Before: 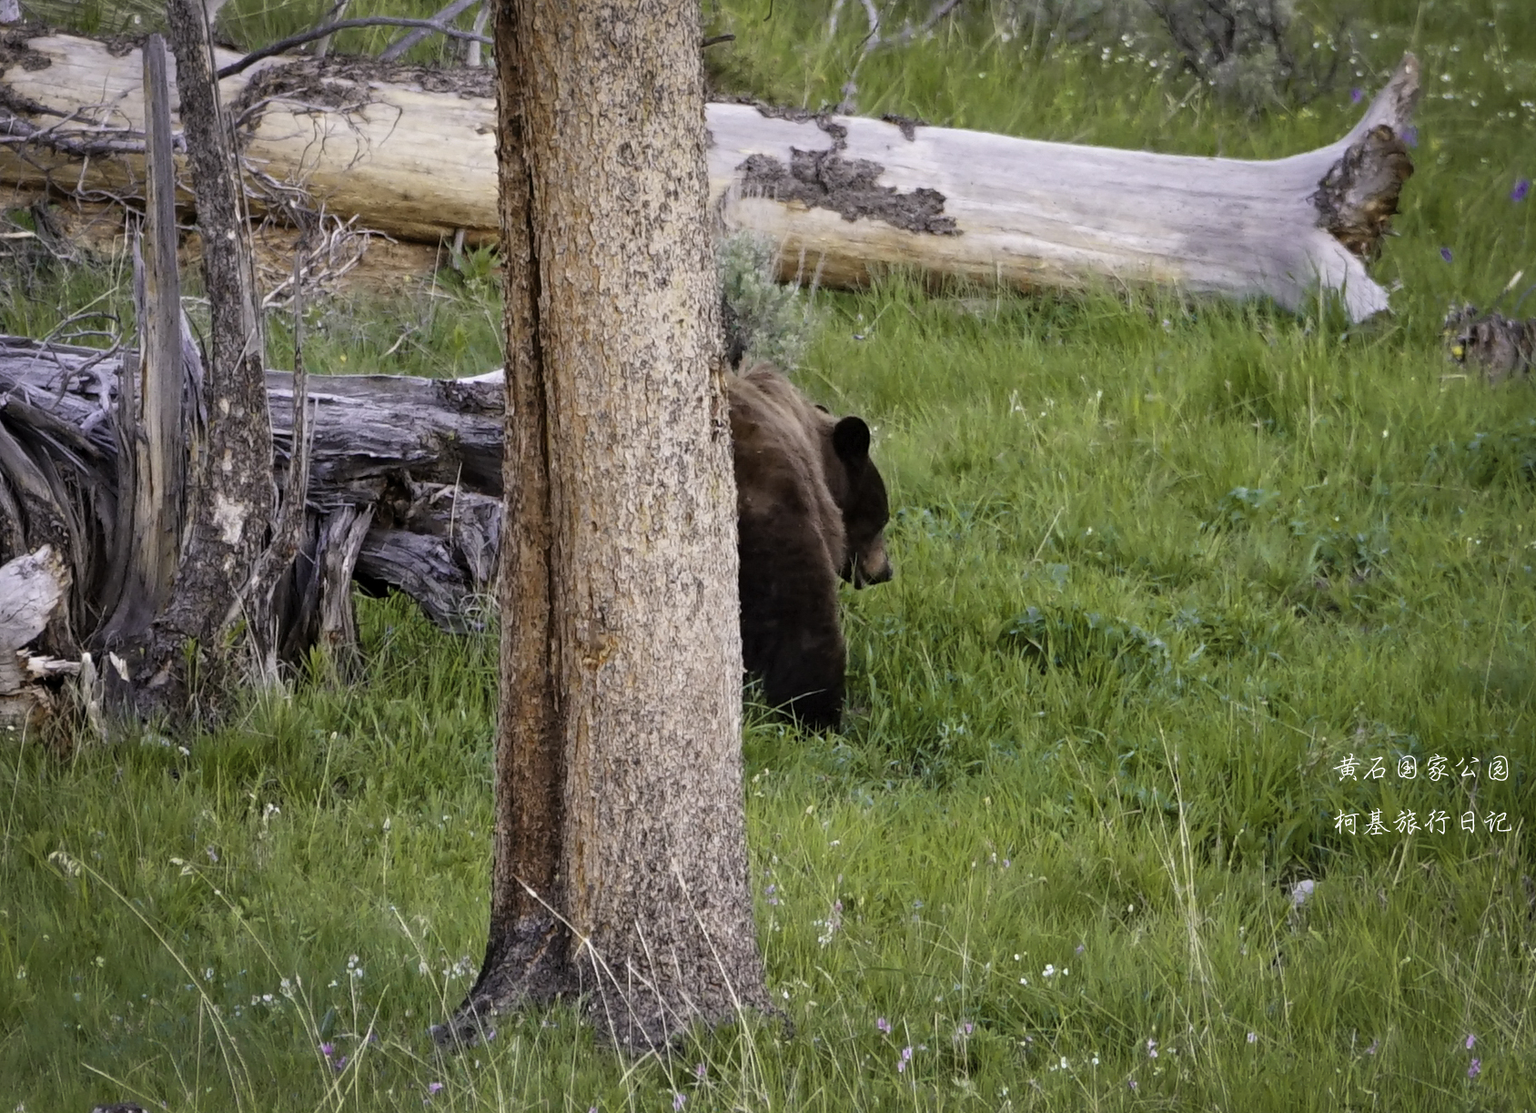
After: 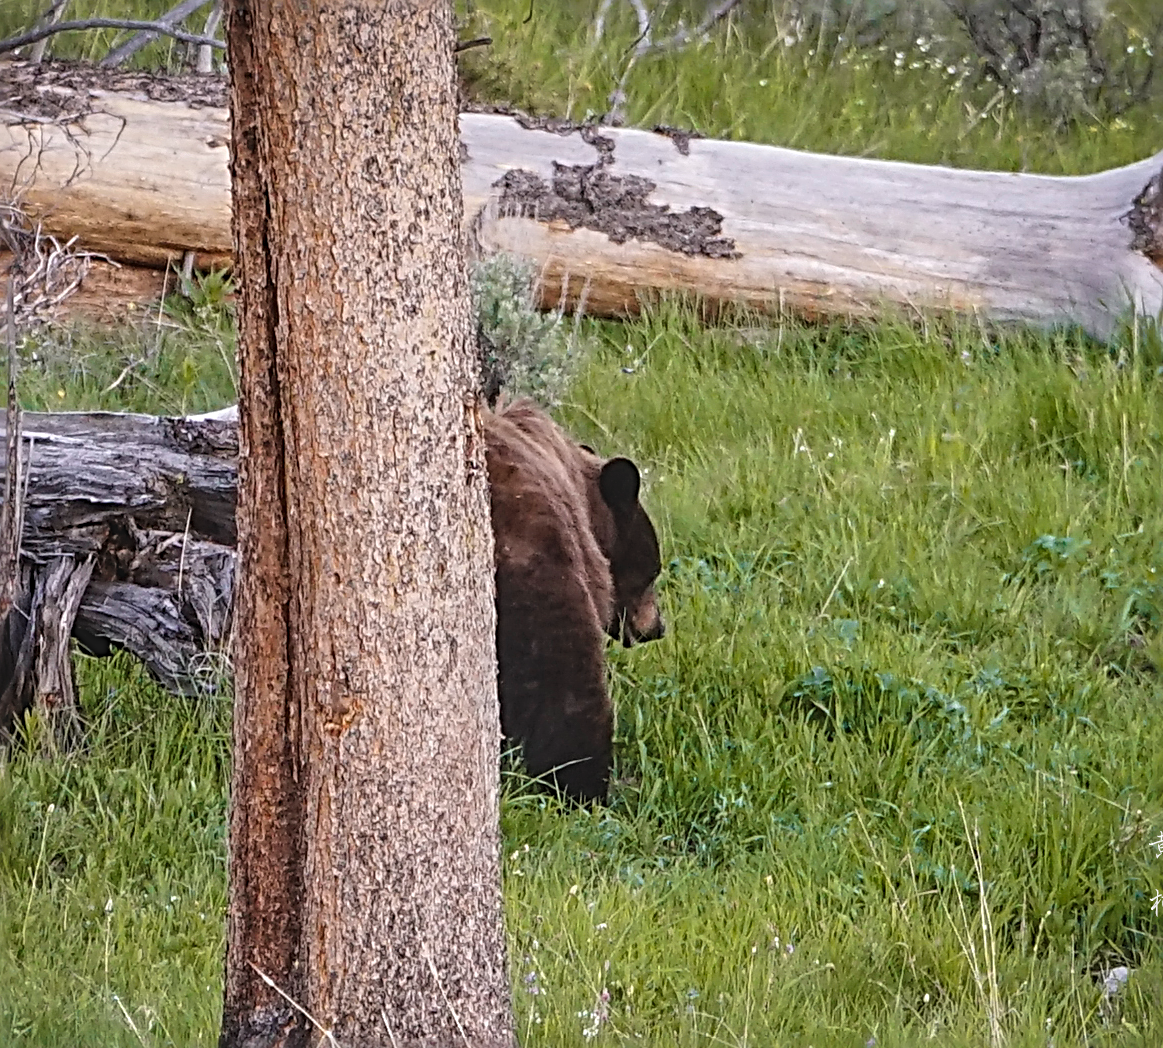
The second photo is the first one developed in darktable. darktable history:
crop: left 18.739%, right 12.335%, bottom 14.235%
local contrast: on, module defaults
sharpen: radius 3.726, amount 0.938
exposure: black level correction -0.014, exposure -0.189 EV, compensate highlight preservation false
